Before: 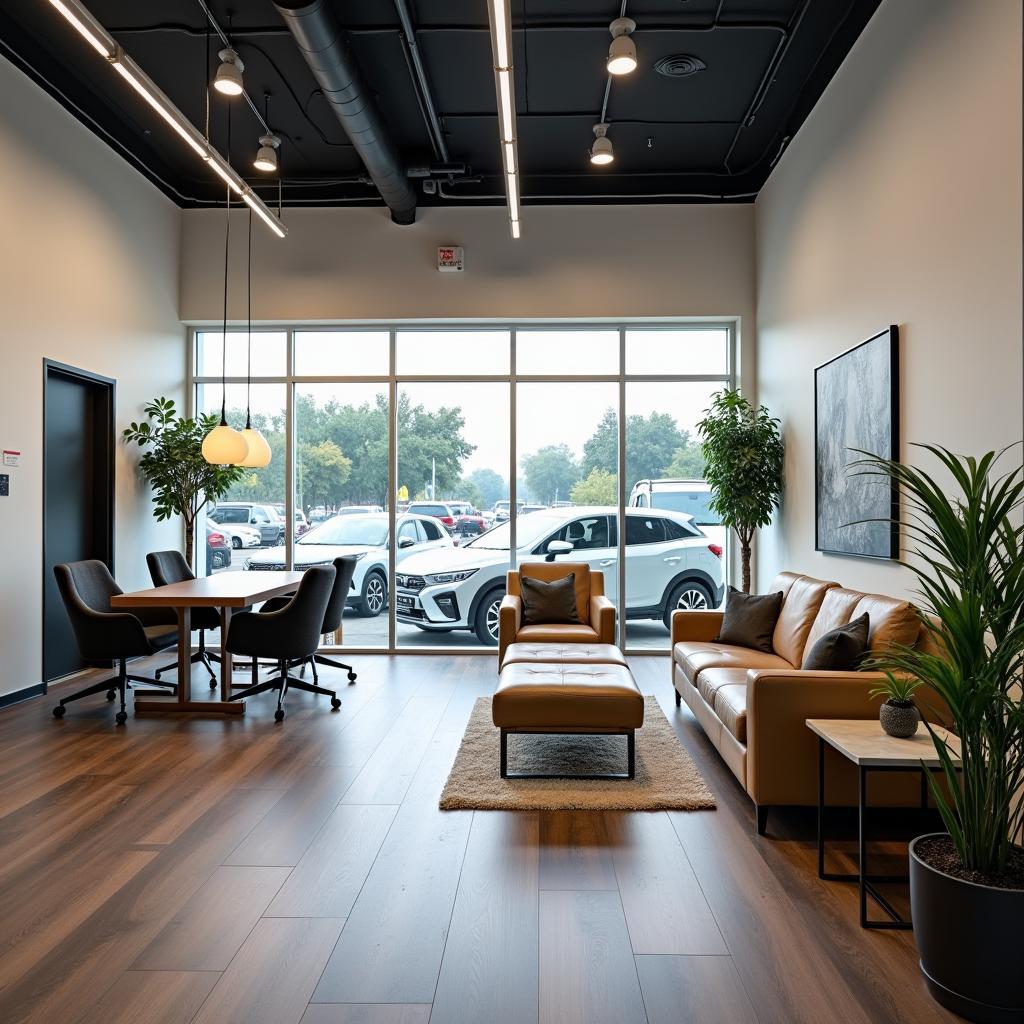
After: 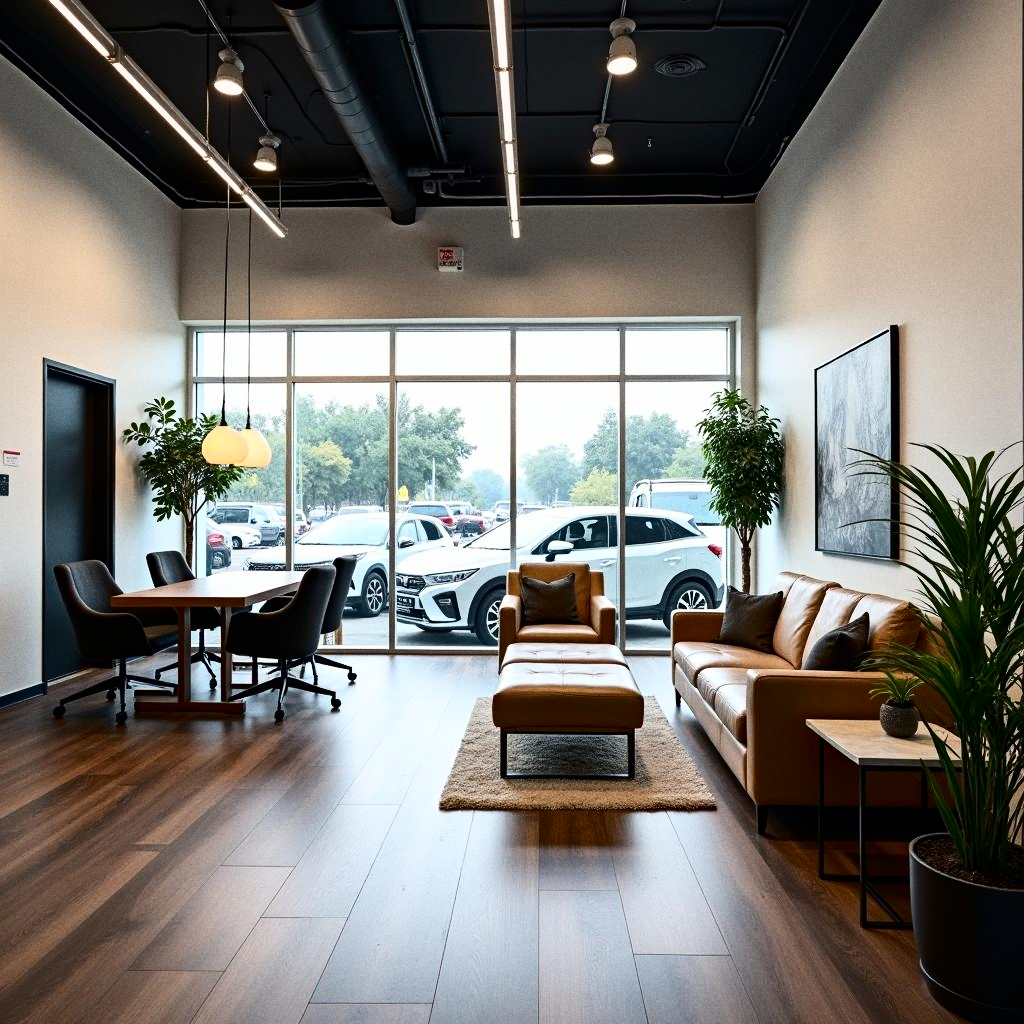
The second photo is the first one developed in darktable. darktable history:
grain: coarseness 0.47 ISO
contrast brightness saturation: contrast 0.28
